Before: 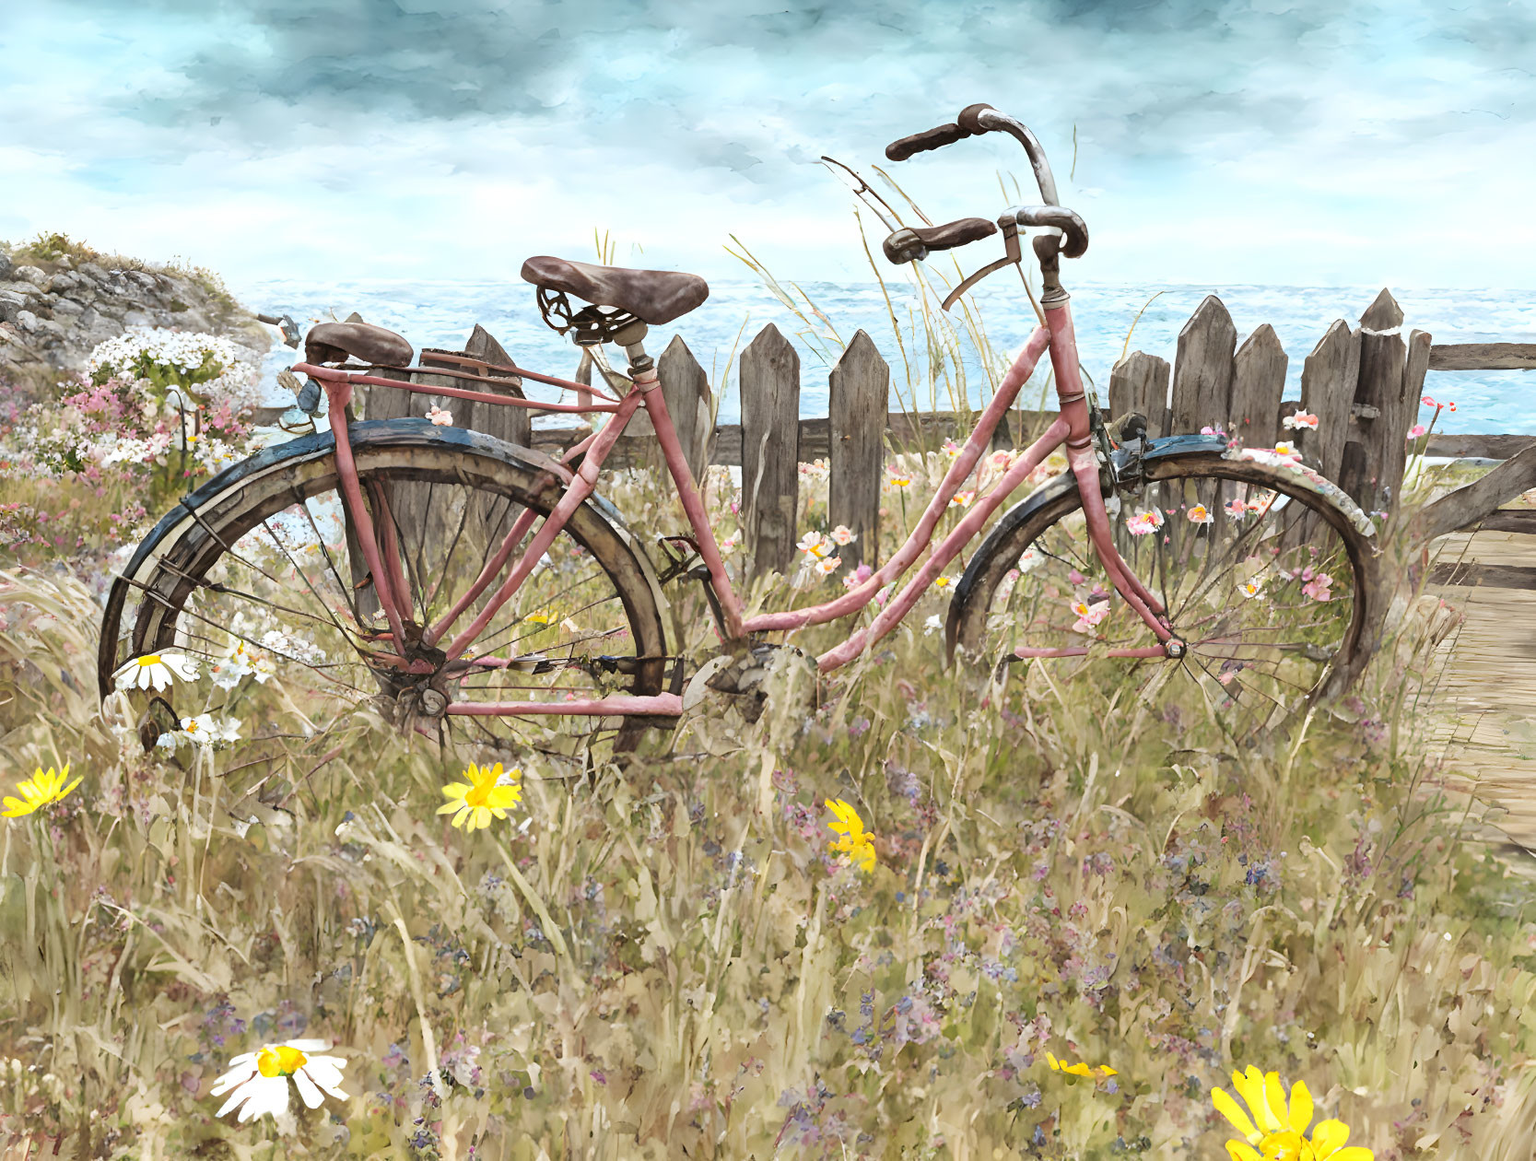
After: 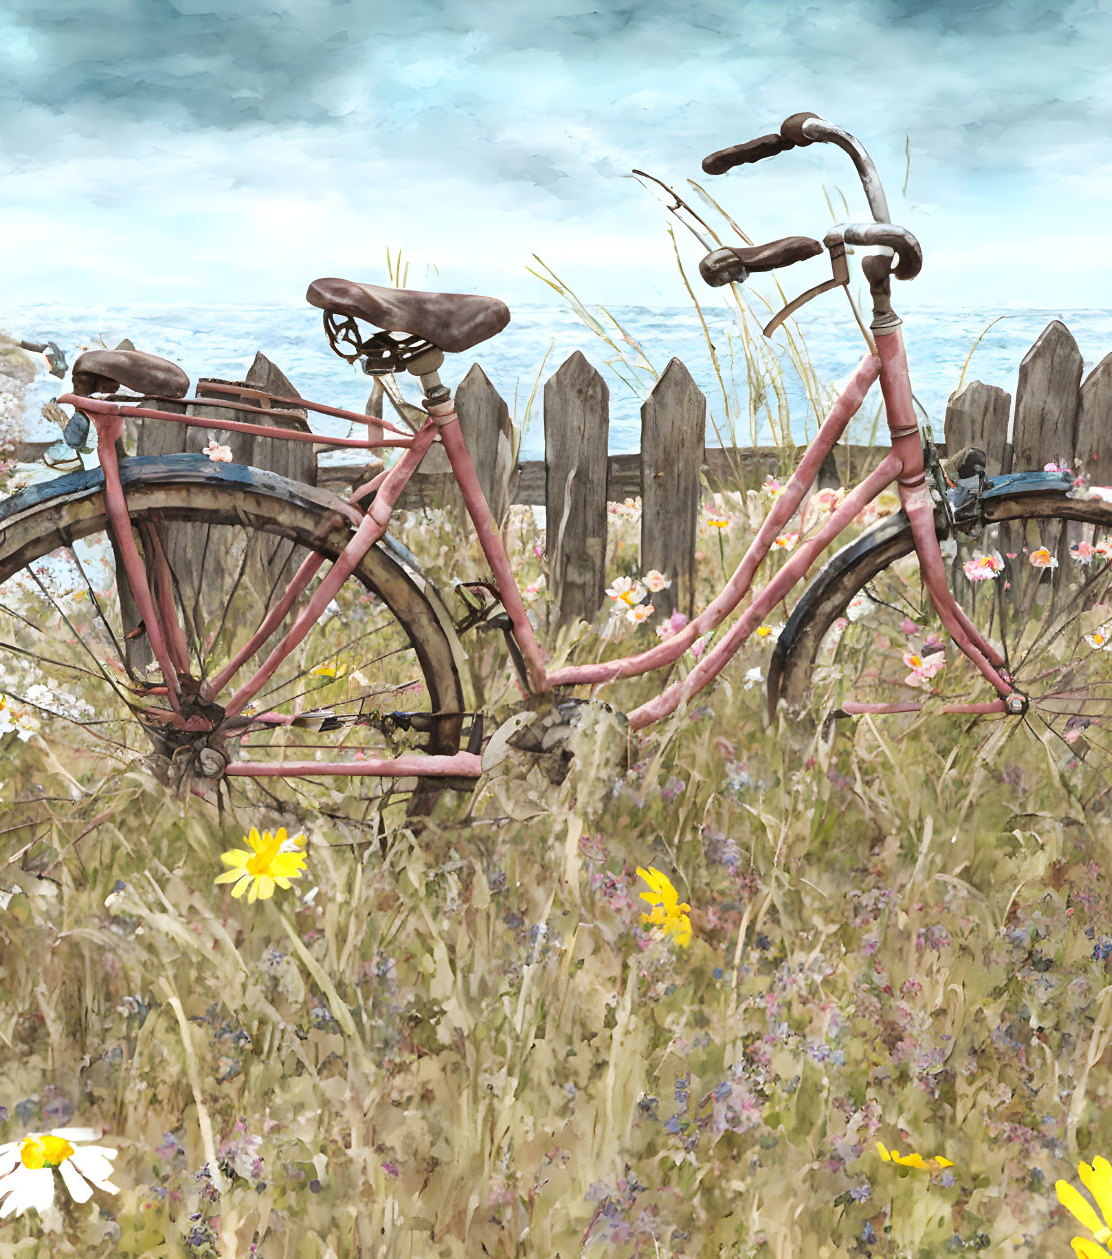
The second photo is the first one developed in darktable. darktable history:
crop and rotate: left 15.562%, right 17.69%
